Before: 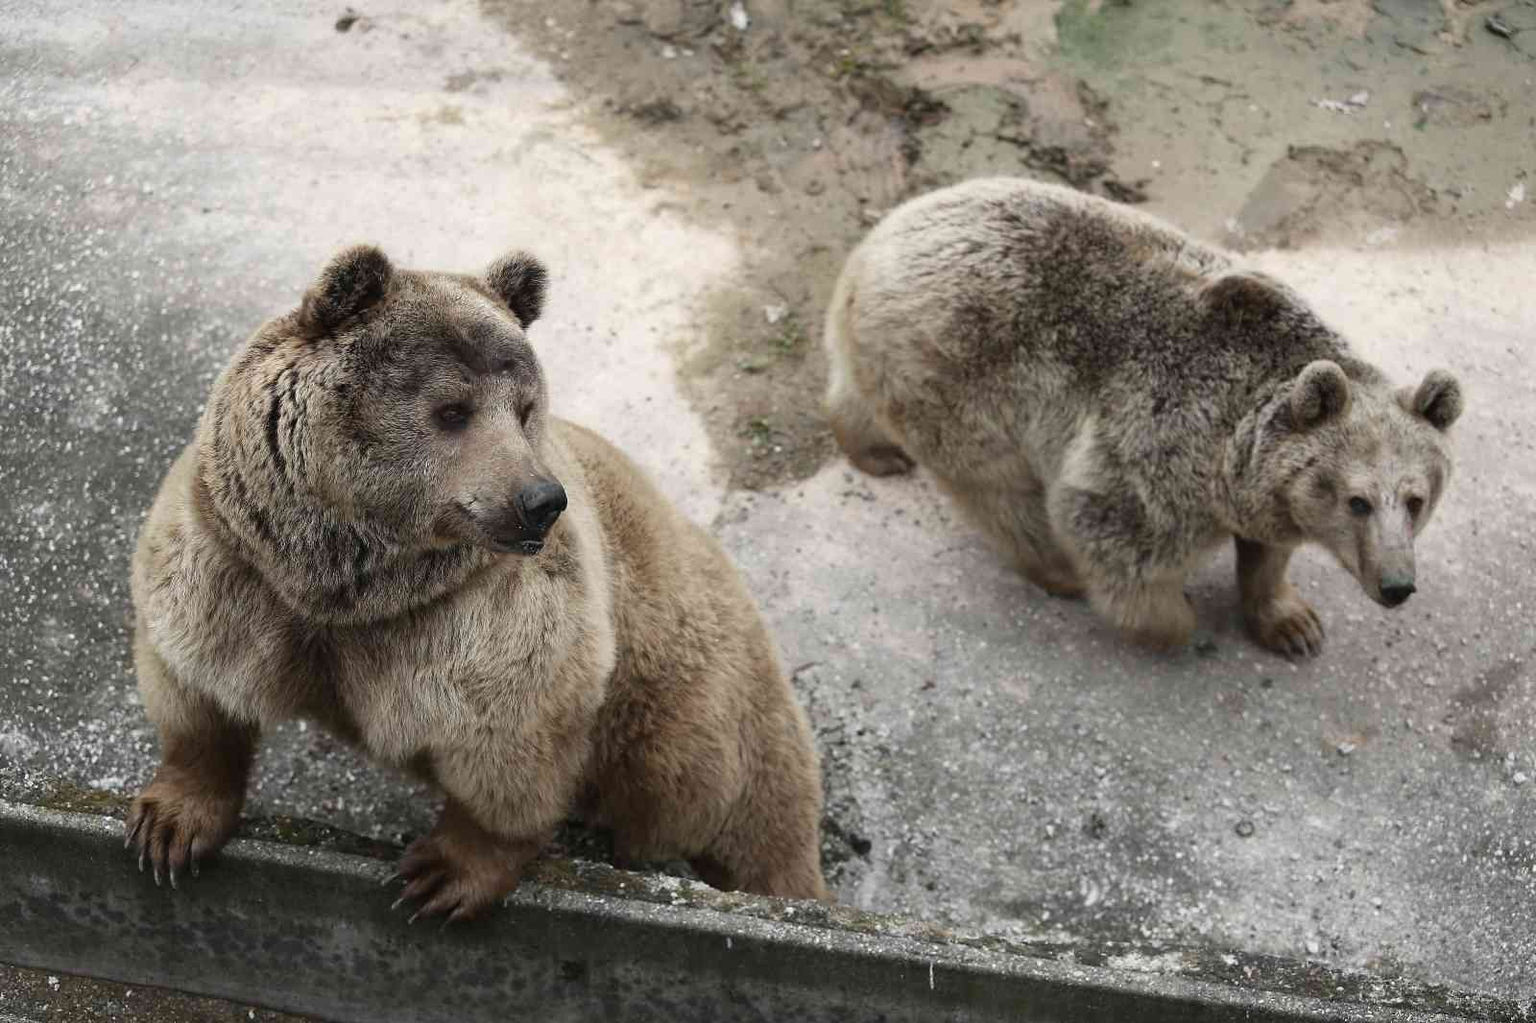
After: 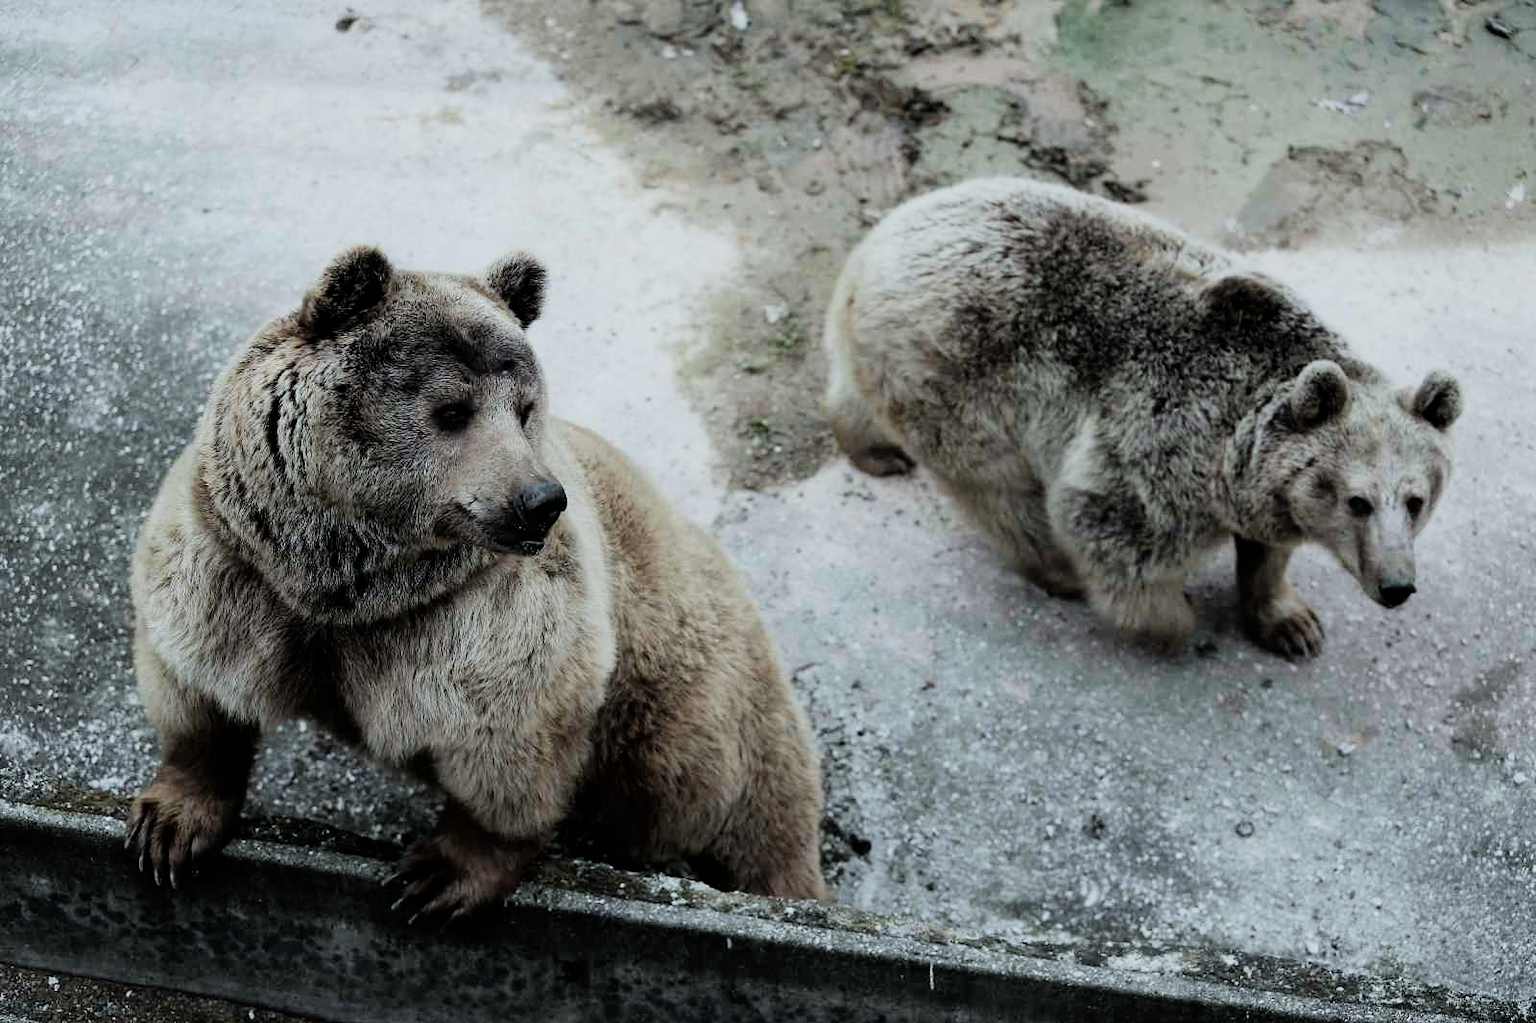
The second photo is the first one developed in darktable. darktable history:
filmic rgb: black relative exposure -5.01 EV, white relative exposure 4 EV, threshold 5.95 EV, hardness 2.88, contrast 1.299, highlights saturation mix -29.82%, enable highlight reconstruction true
color calibration: illuminant Planckian (black body), x 0.368, y 0.361, temperature 4276.71 K
